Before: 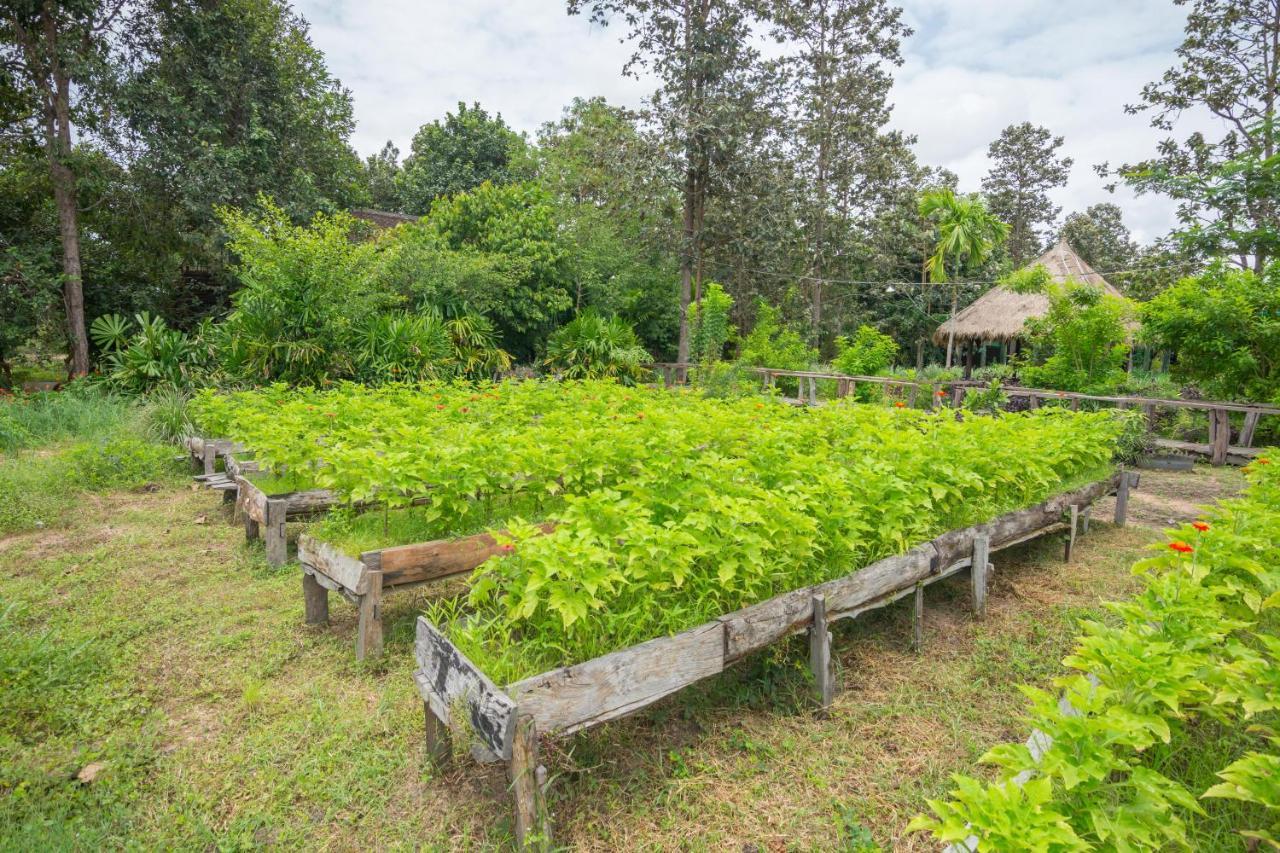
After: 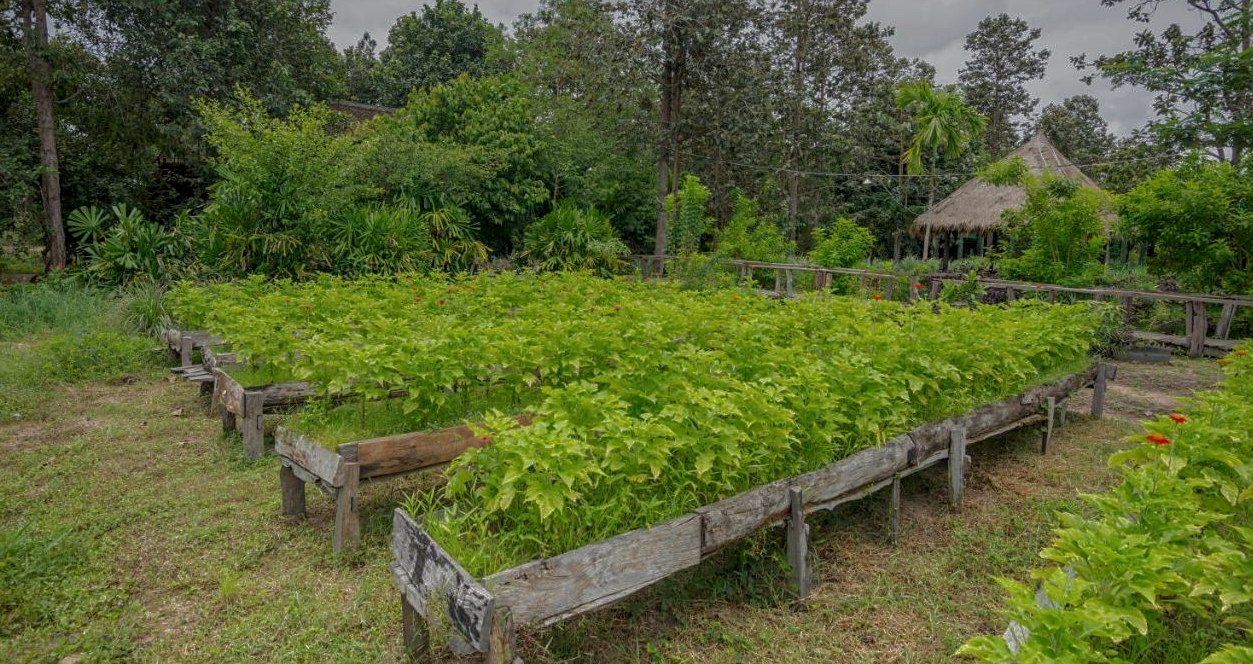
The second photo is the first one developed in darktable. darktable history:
graduated density: on, module defaults
local contrast: on, module defaults
exposure: exposure 0.014 EV, compensate highlight preservation false
base curve: curves: ch0 [(0, 0) (0.826, 0.587) (1, 1)]
crop and rotate: left 1.814%, top 12.818%, right 0.25%, bottom 9.225%
sharpen: amount 0.2
